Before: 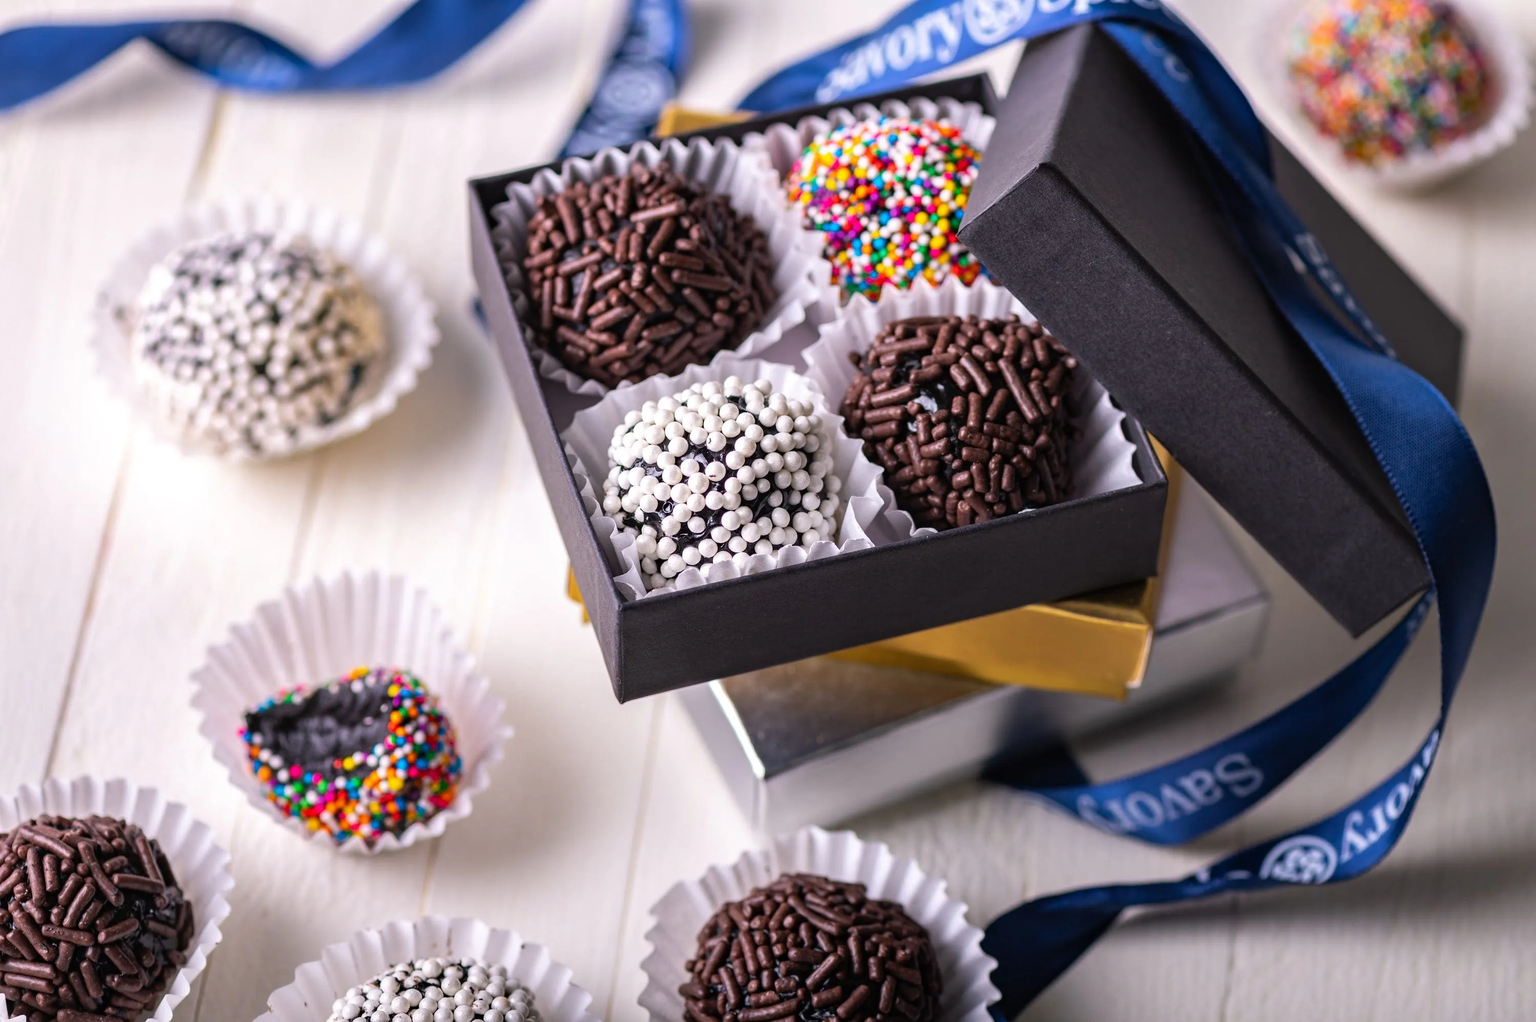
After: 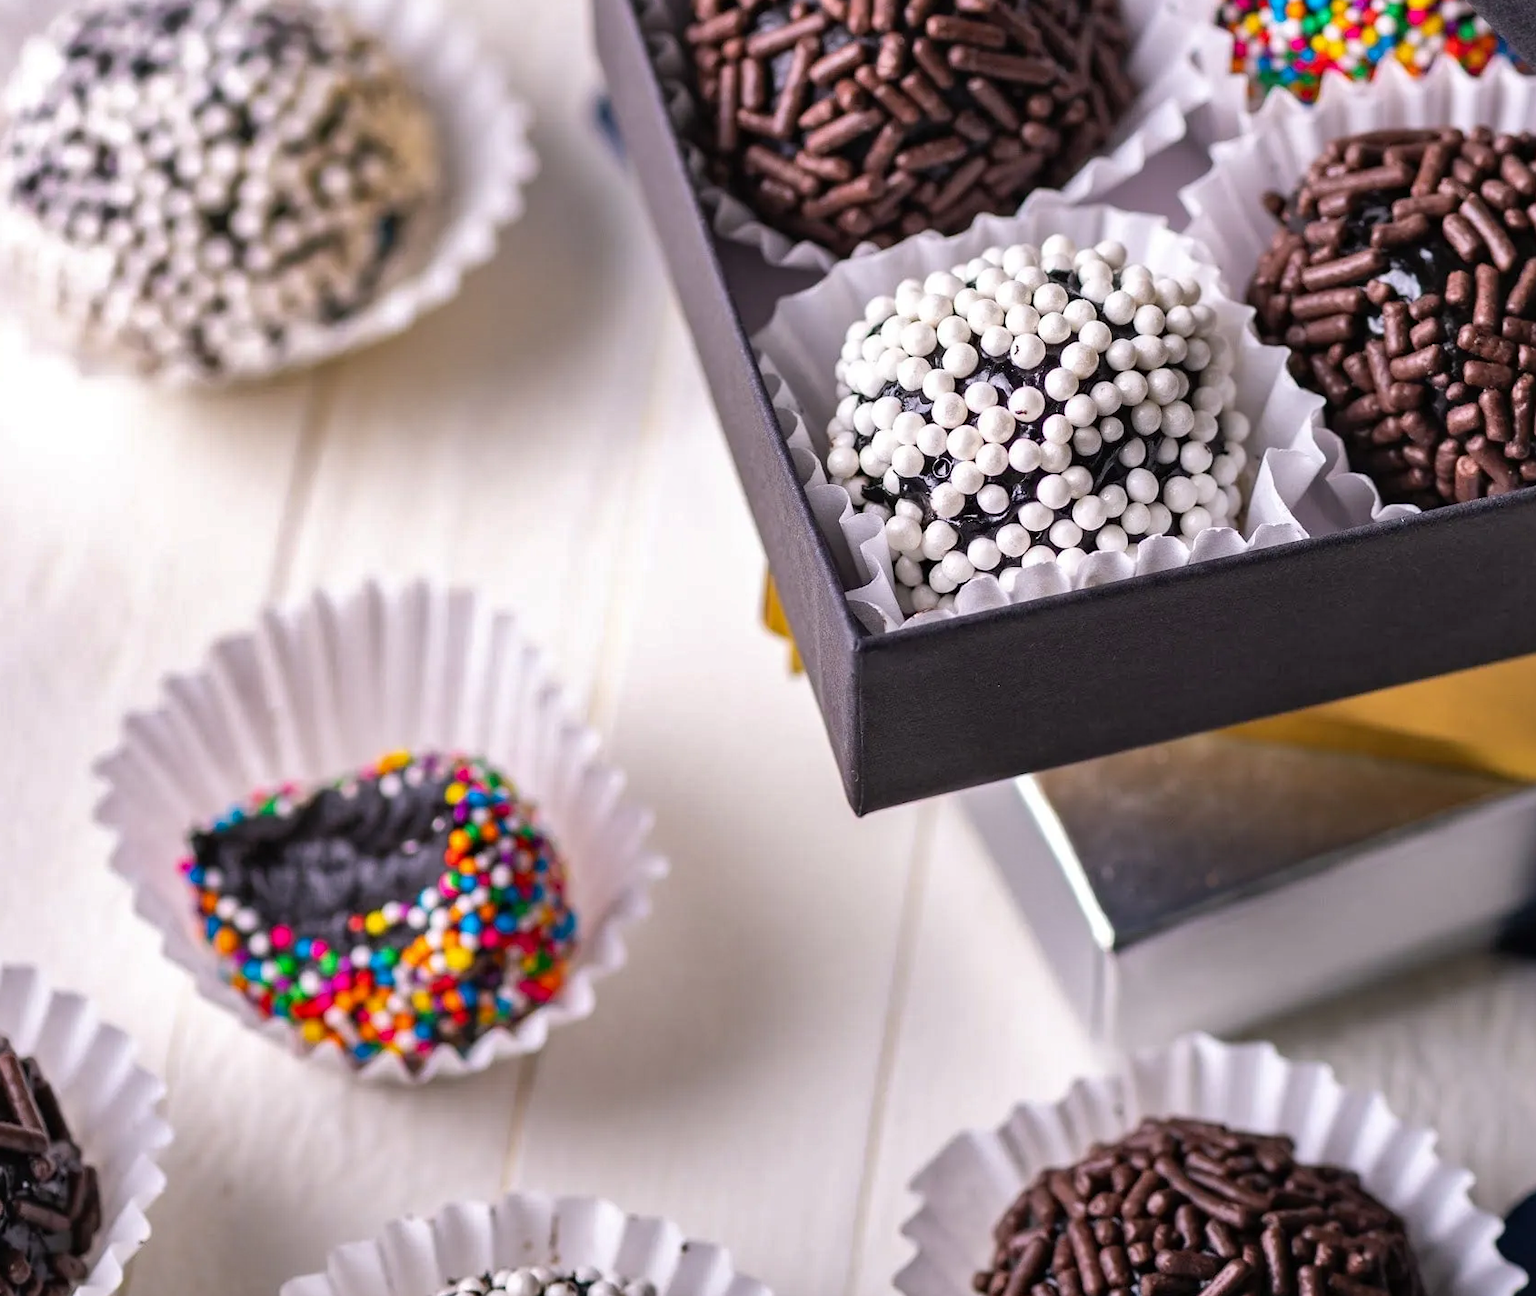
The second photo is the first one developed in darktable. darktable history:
crop: left 8.966%, top 23.852%, right 34.699%, bottom 4.703%
shadows and highlights: shadows color adjustment 97.66%, soften with gaussian
